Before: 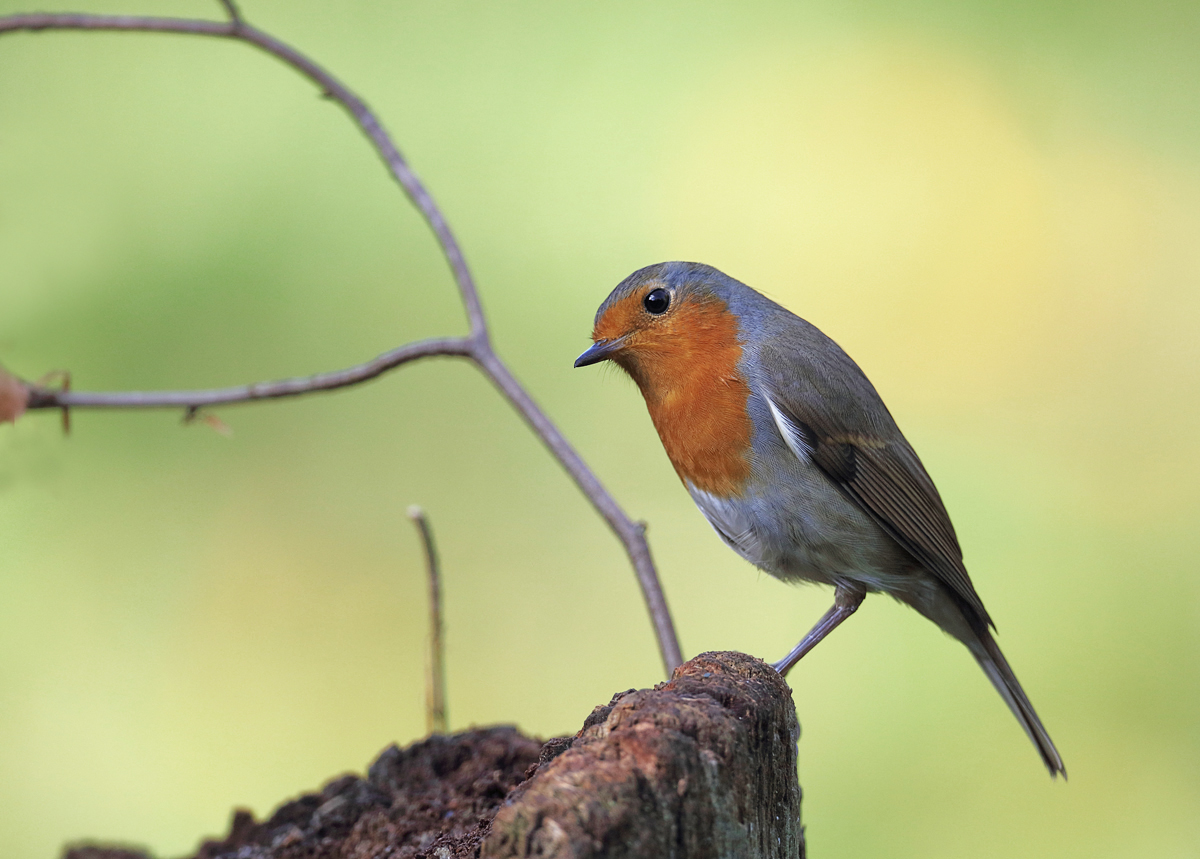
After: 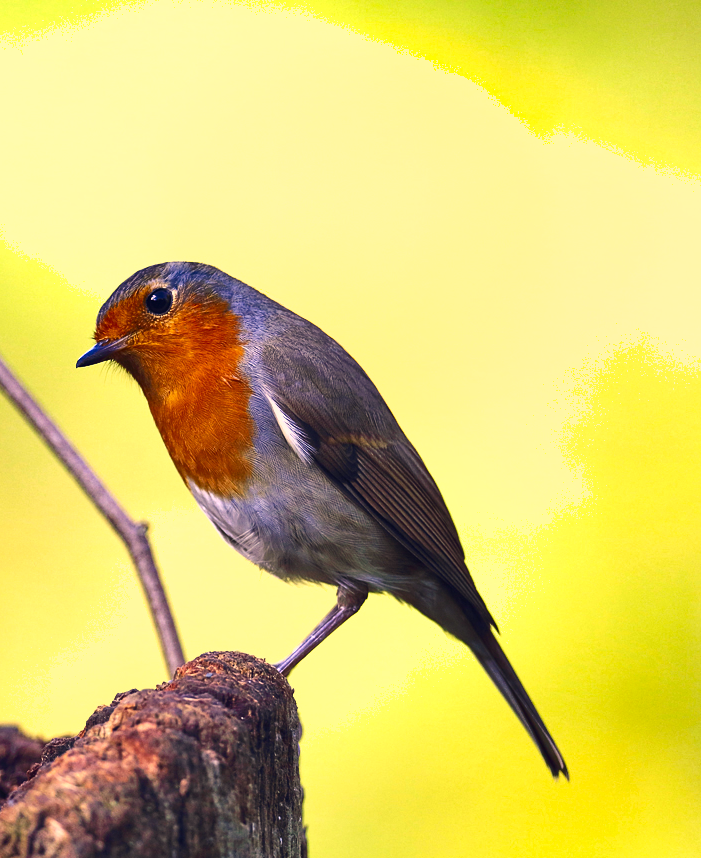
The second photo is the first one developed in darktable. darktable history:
color balance rgb: global offset › luminance 0.475%, linear chroma grading › shadows 16.576%, perceptual saturation grading › global saturation 14.652%, global vibrance 19.655%
color correction: highlights a* 19.57, highlights b* 27.59, shadows a* 3.42, shadows b* -16.6, saturation 0.747
crop: left 41.564%
contrast brightness saturation: contrast 0.178, saturation 0.301
shadows and highlights: shadows 11.83, white point adjustment 1.11, soften with gaussian
exposure: exposure 0.61 EV, compensate highlight preservation false
tone curve: curves: ch0 [(0, 0) (0.405, 0.351) (1, 1)], color space Lab, independent channels, preserve colors none
